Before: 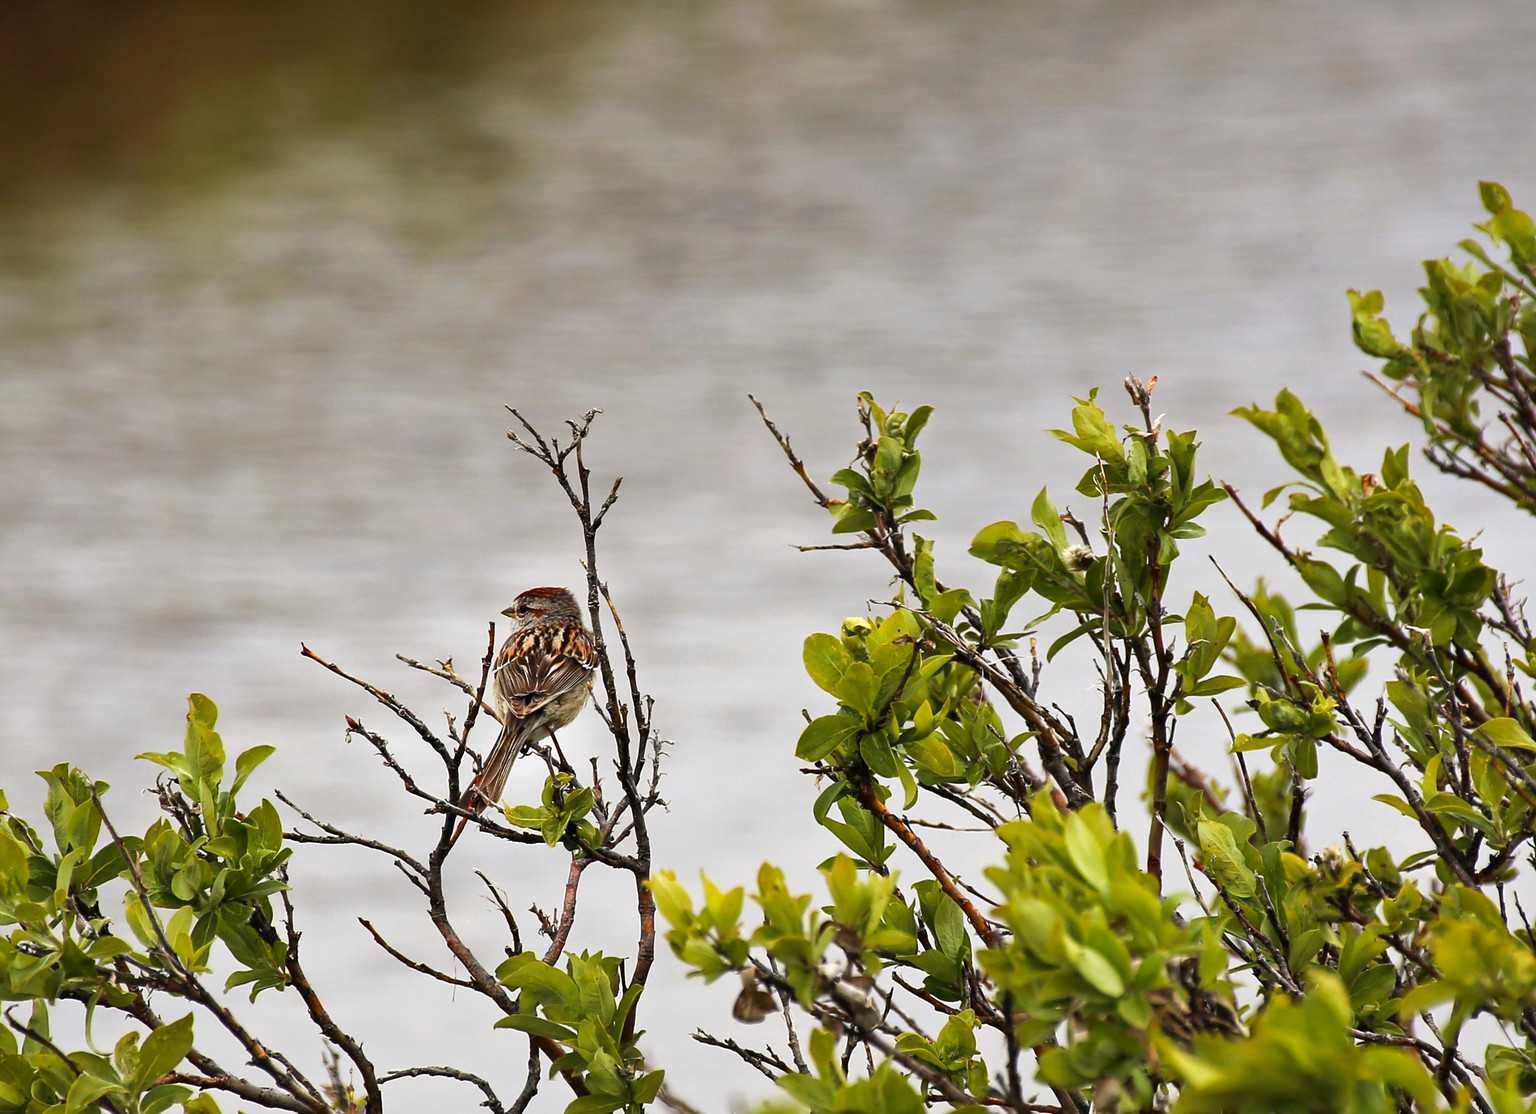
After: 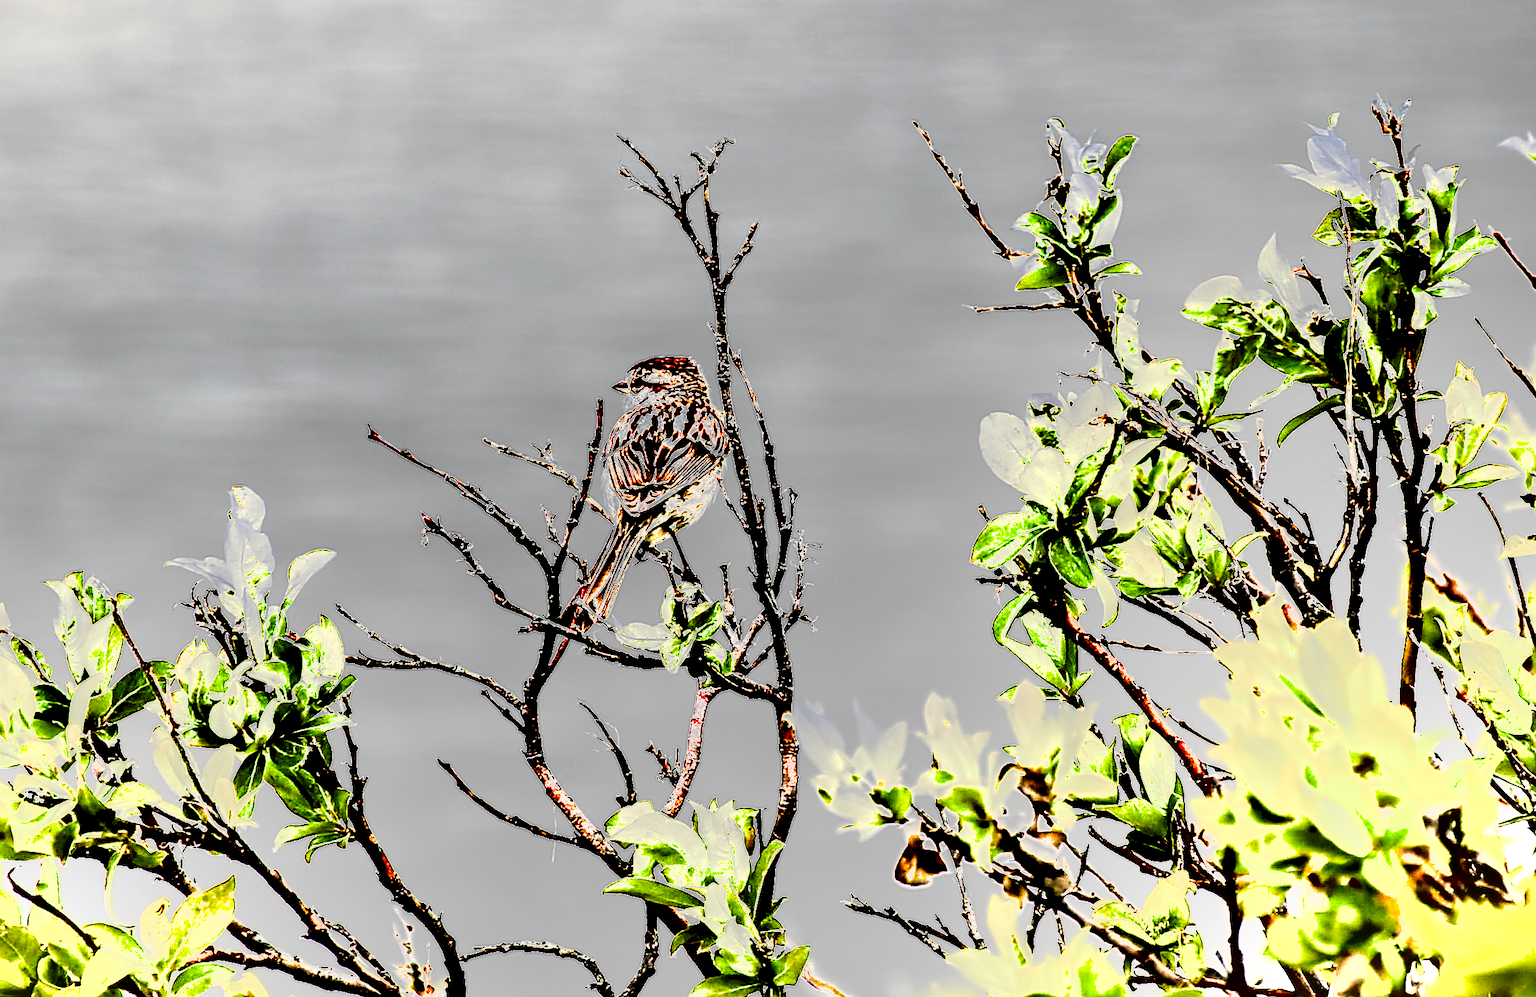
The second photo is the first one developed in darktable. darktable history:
contrast brightness saturation: contrast 0.2, brightness 0.15, saturation 0.14
shadows and highlights: radius 264.75, soften with gaussian
sharpen: on, module defaults
tone equalizer: -8 EV -0.417 EV, -7 EV -0.389 EV, -6 EV -0.333 EV, -5 EV -0.222 EV, -3 EV 0.222 EV, -2 EV 0.333 EV, -1 EV 0.389 EV, +0 EV 0.417 EV, edges refinement/feathering 500, mask exposure compensation -1.57 EV, preserve details no
crop: top 26.531%, right 17.959%
levels: levels [0, 0.394, 0.787]
exposure: black level correction 0, exposure 1.5 EV, compensate highlight preservation false
